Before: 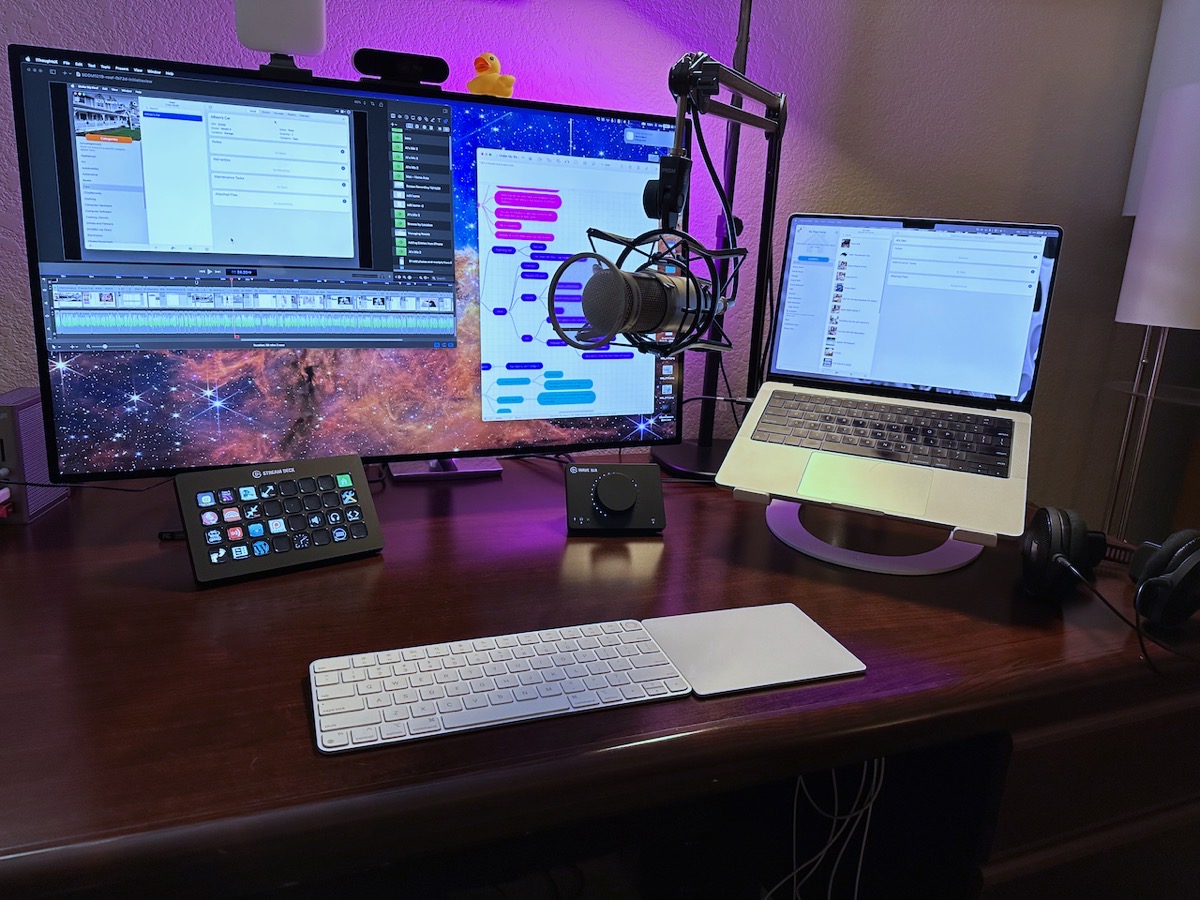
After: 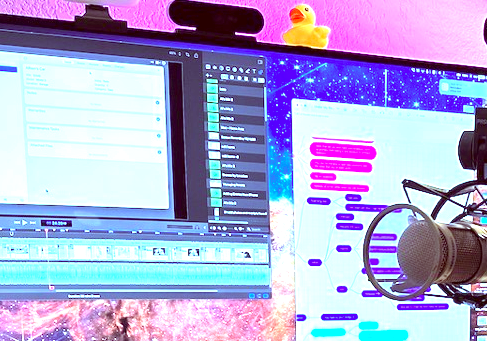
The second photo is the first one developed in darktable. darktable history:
exposure: black level correction 0.001, exposure 2 EV, compensate highlight preservation false
color correction: highlights a* -7.23, highlights b* -0.161, shadows a* 20.08, shadows b* 11.73
crop: left 15.452%, top 5.459%, right 43.956%, bottom 56.62%
contrast brightness saturation: contrast -0.02, brightness -0.01, saturation 0.03
